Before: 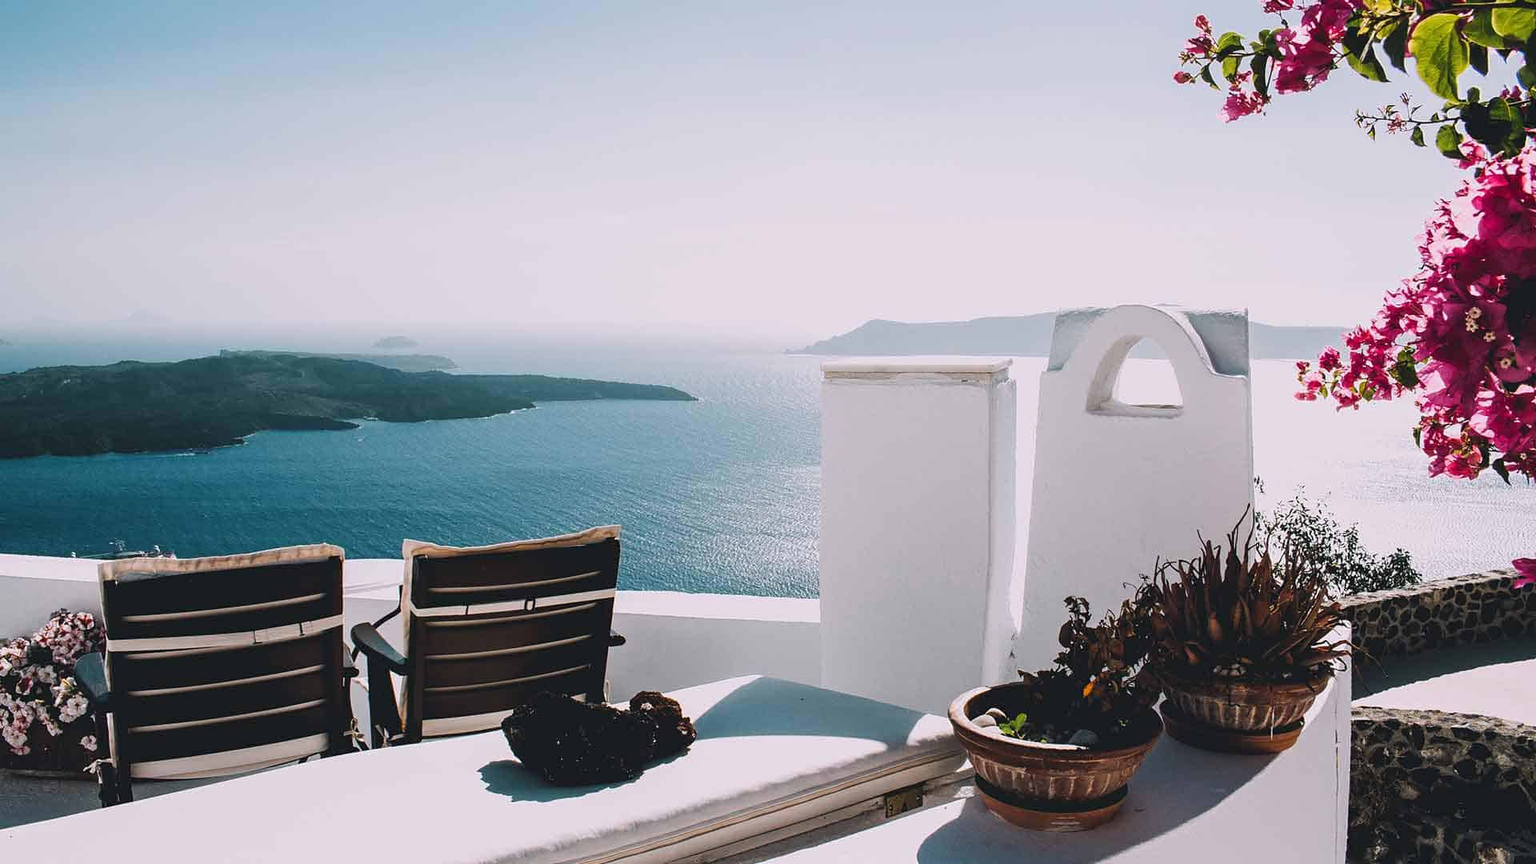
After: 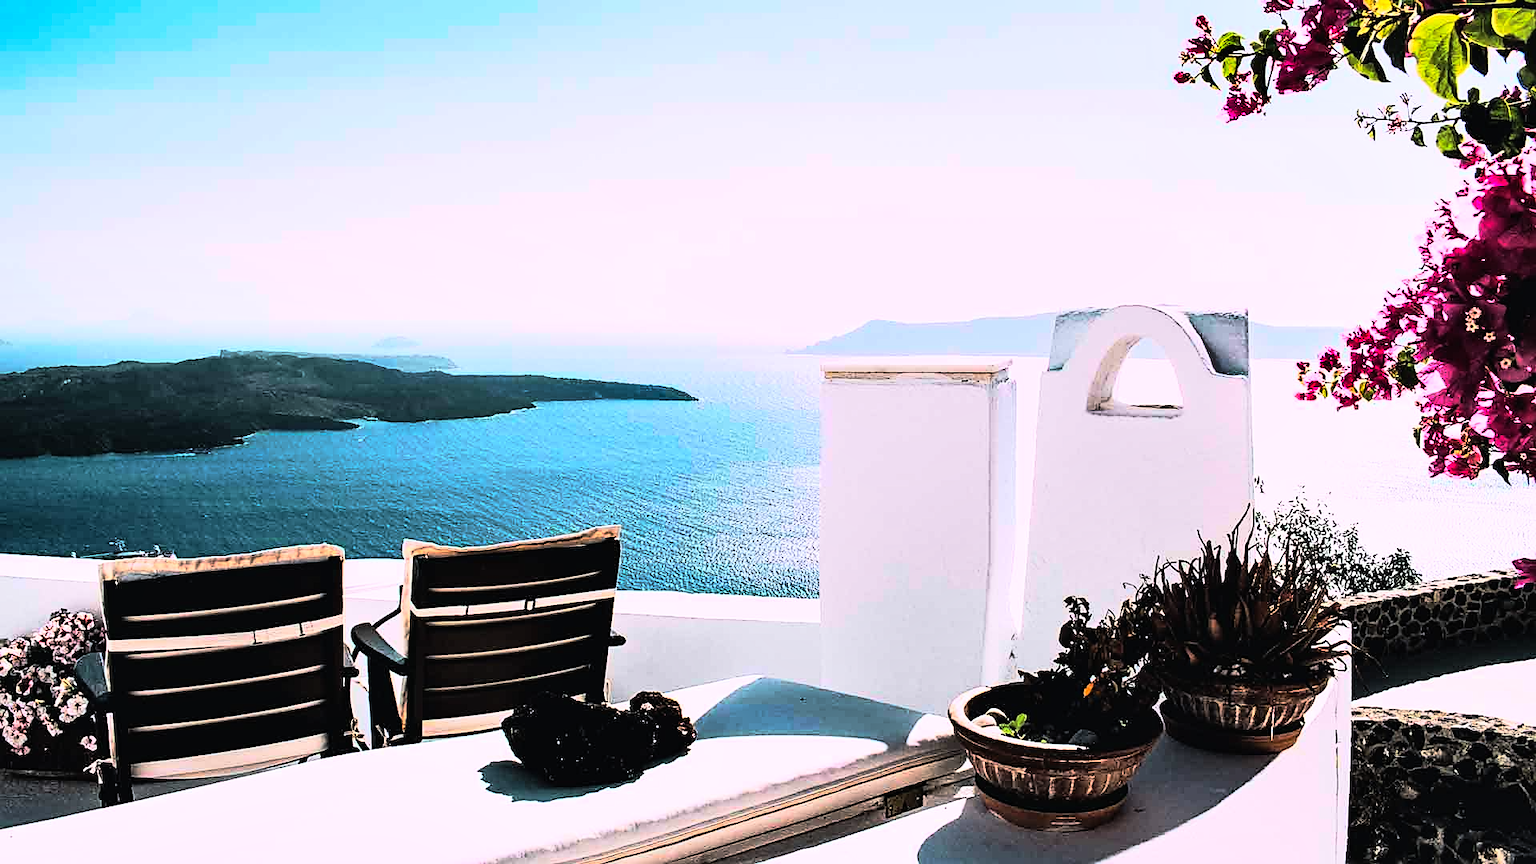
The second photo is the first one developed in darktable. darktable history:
shadows and highlights: shadows 52.42, soften with gaussian
sharpen: on, module defaults
rgb curve: curves: ch0 [(0, 0) (0.21, 0.15) (0.24, 0.21) (0.5, 0.75) (0.75, 0.96) (0.89, 0.99) (1, 1)]; ch1 [(0, 0.02) (0.21, 0.13) (0.25, 0.2) (0.5, 0.67) (0.75, 0.9) (0.89, 0.97) (1, 1)]; ch2 [(0, 0.02) (0.21, 0.13) (0.25, 0.2) (0.5, 0.67) (0.75, 0.9) (0.89, 0.97) (1, 1)], compensate middle gray true
base curve: curves: ch0 [(0, 0) (0.595, 0.418) (1, 1)], preserve colors none
